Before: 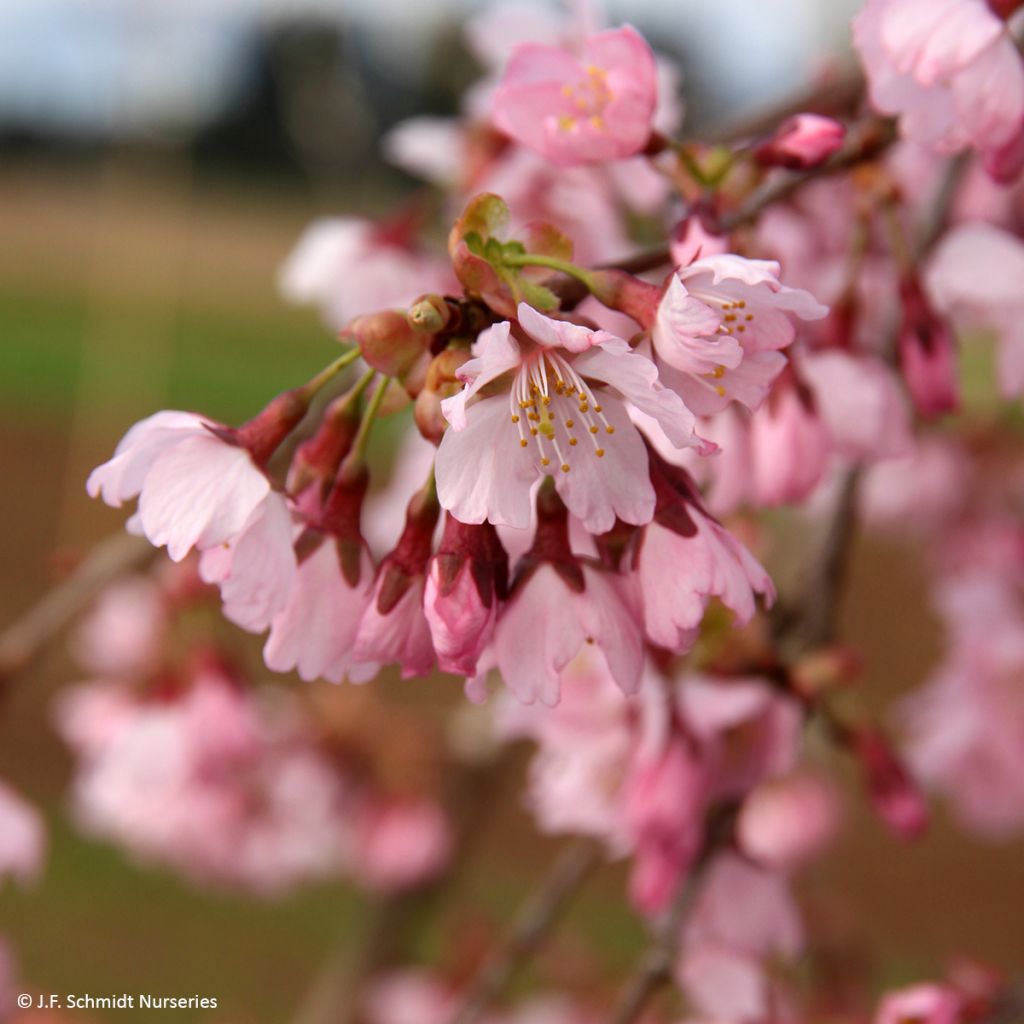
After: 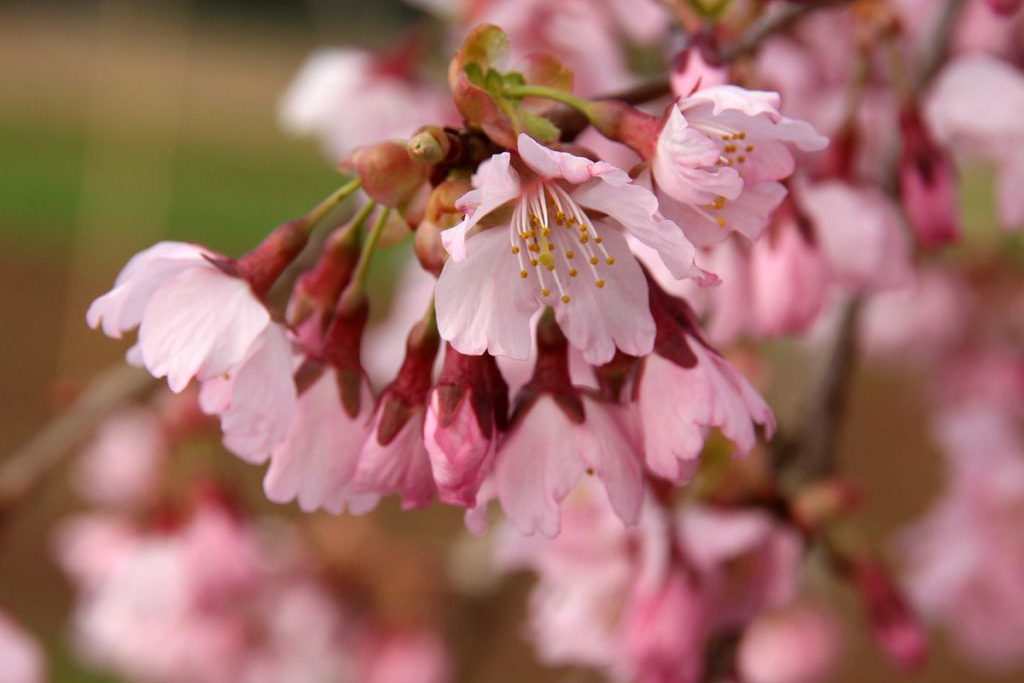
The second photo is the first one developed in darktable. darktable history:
crop: top 16.592%, bottom 16.697%
